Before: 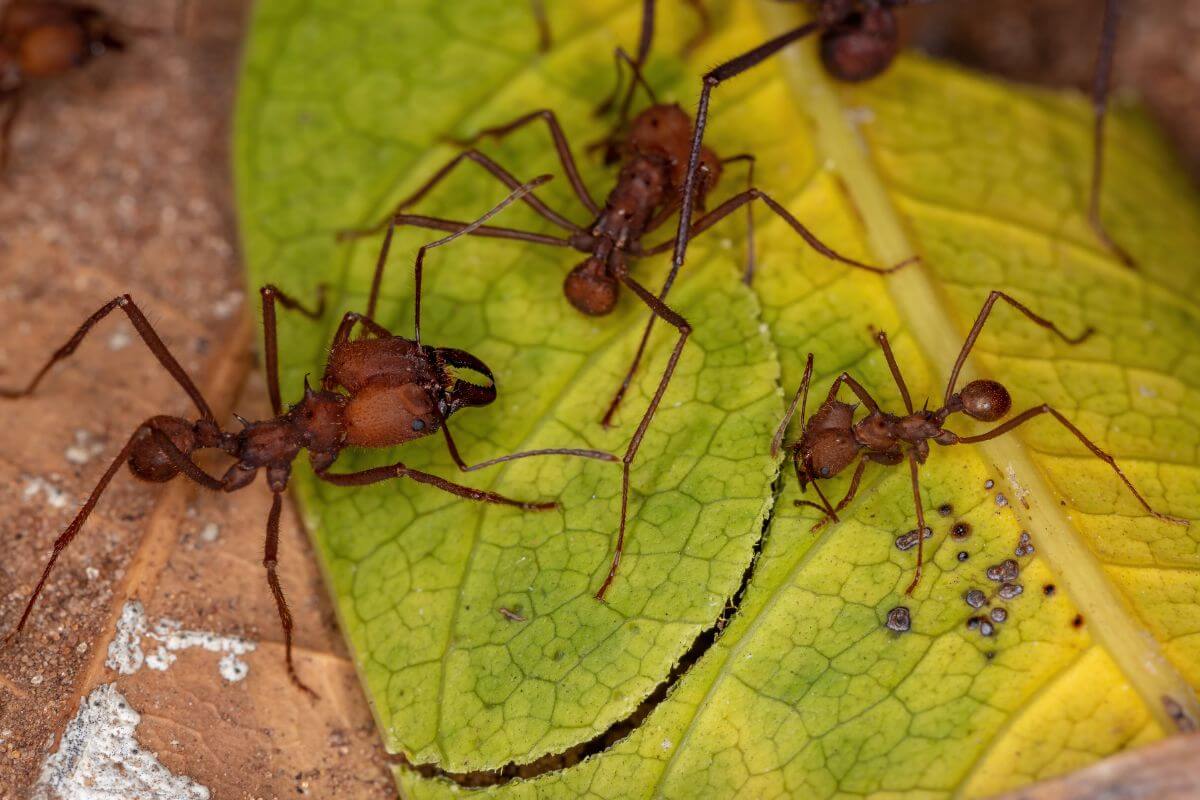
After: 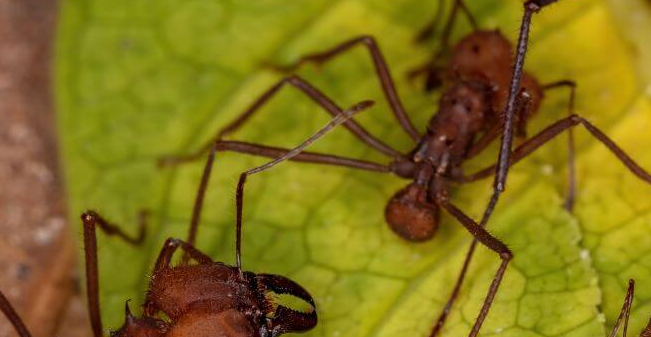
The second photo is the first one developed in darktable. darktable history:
crop: left 14.93%, top 9.266%, right 30.76%, bottom 48.505%
